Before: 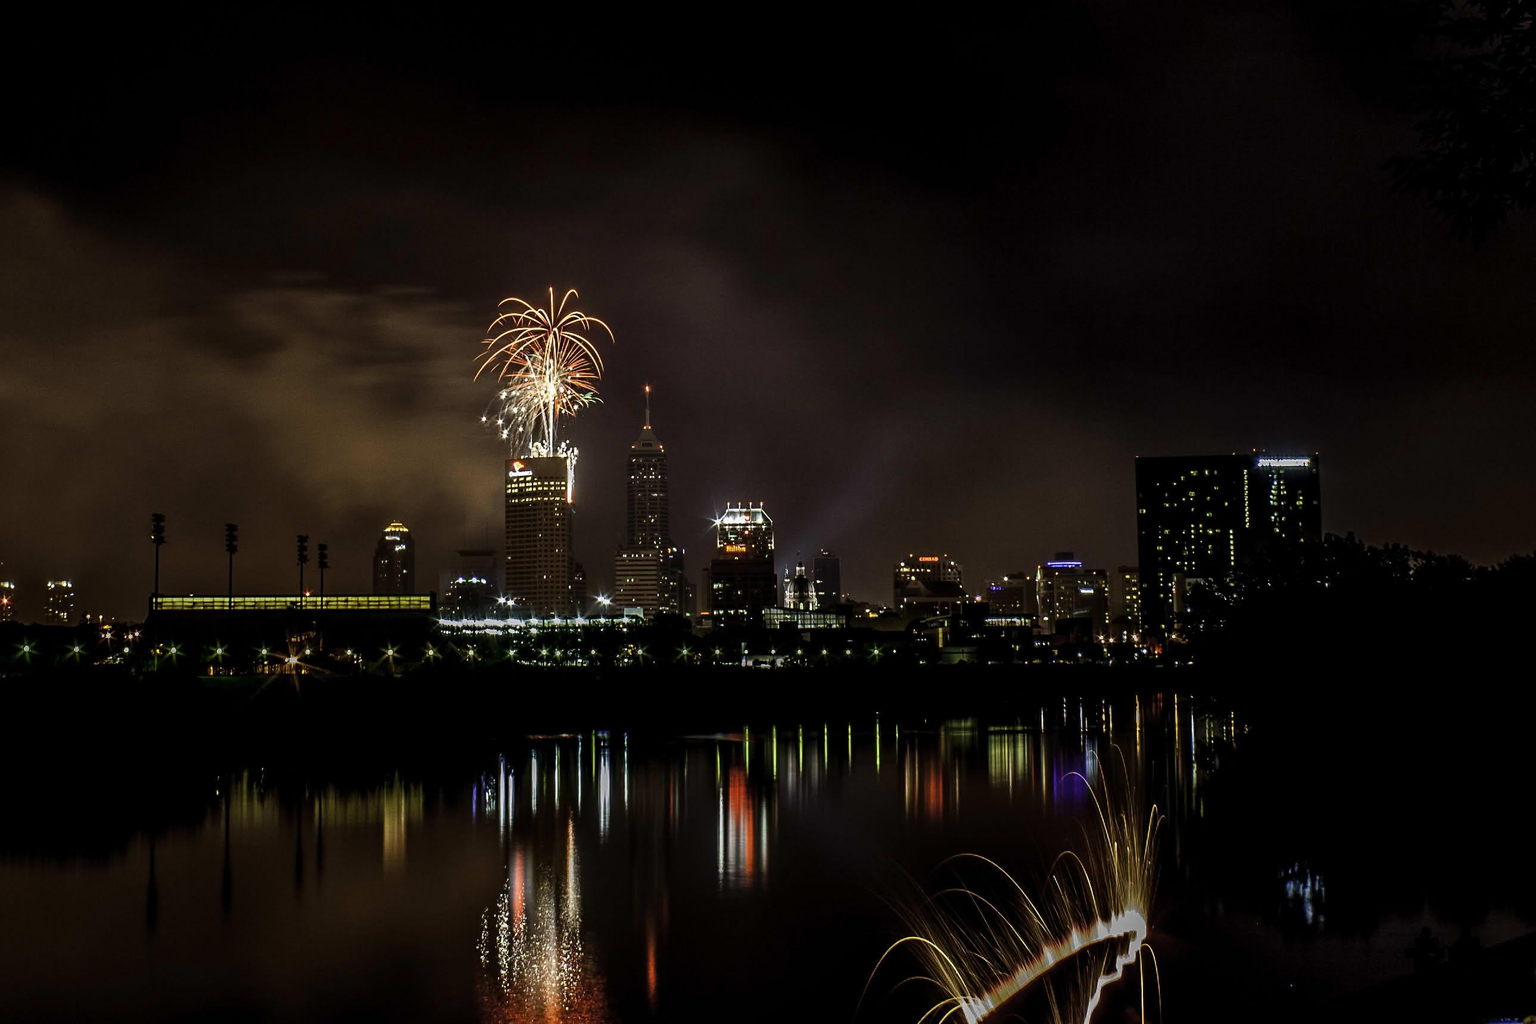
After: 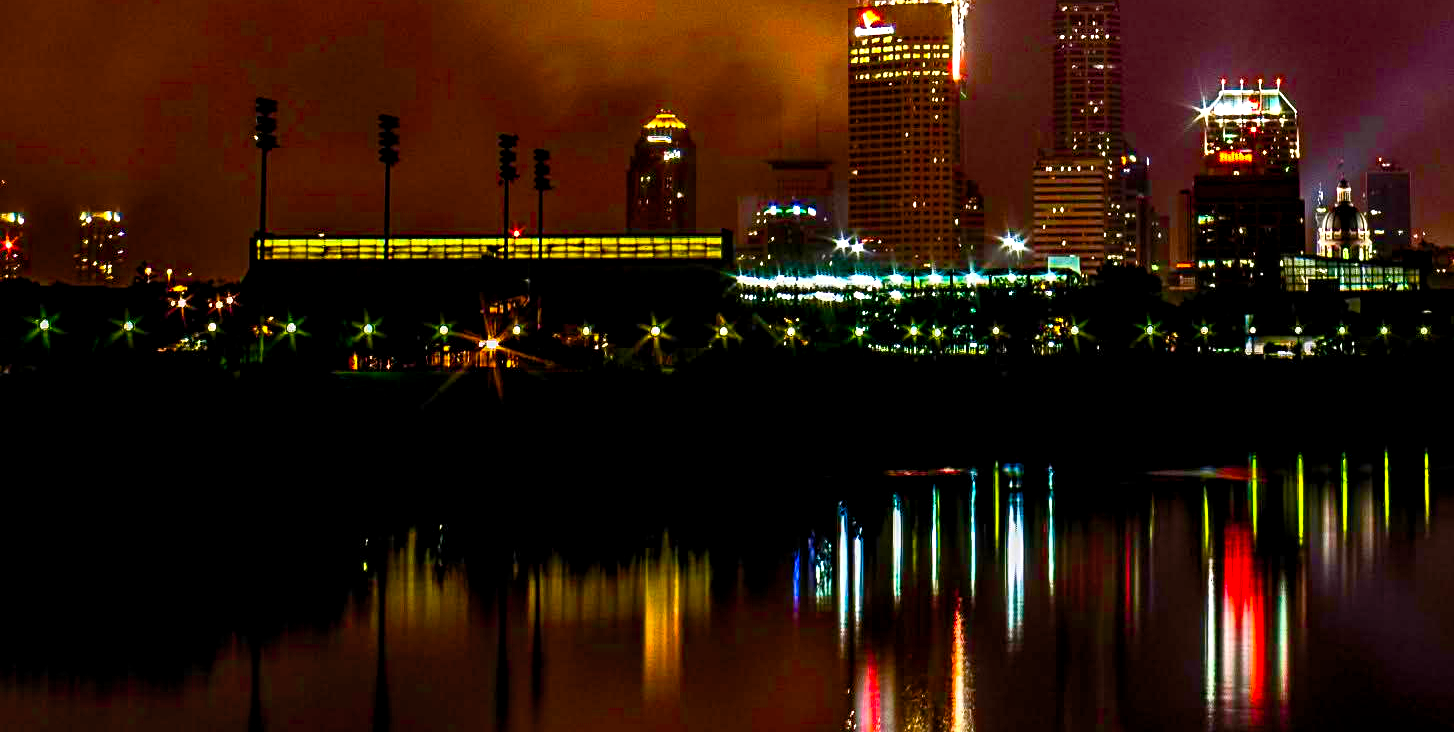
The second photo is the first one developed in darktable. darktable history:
crop: top 44.483%, right 43.593%, bottom 12.892%
color balance rgb: linear chroma grading › global chroma 9%, perceptual saturation grading › global saturation 36%, perceptual saturation grading › shadows 35%, perceptual brilliance grading › global brilliance 21.21%, perceptual brilliance grading › shadows -35%, global vibrance 21.21%
exposure: compensate highlight preservation false
local contrast: highlights 100%, shadows 100%, detail 120%, midtone range 0.2
contrast brightness saturation: contrast 0.2, brightness 0.16, saturation 0.22
